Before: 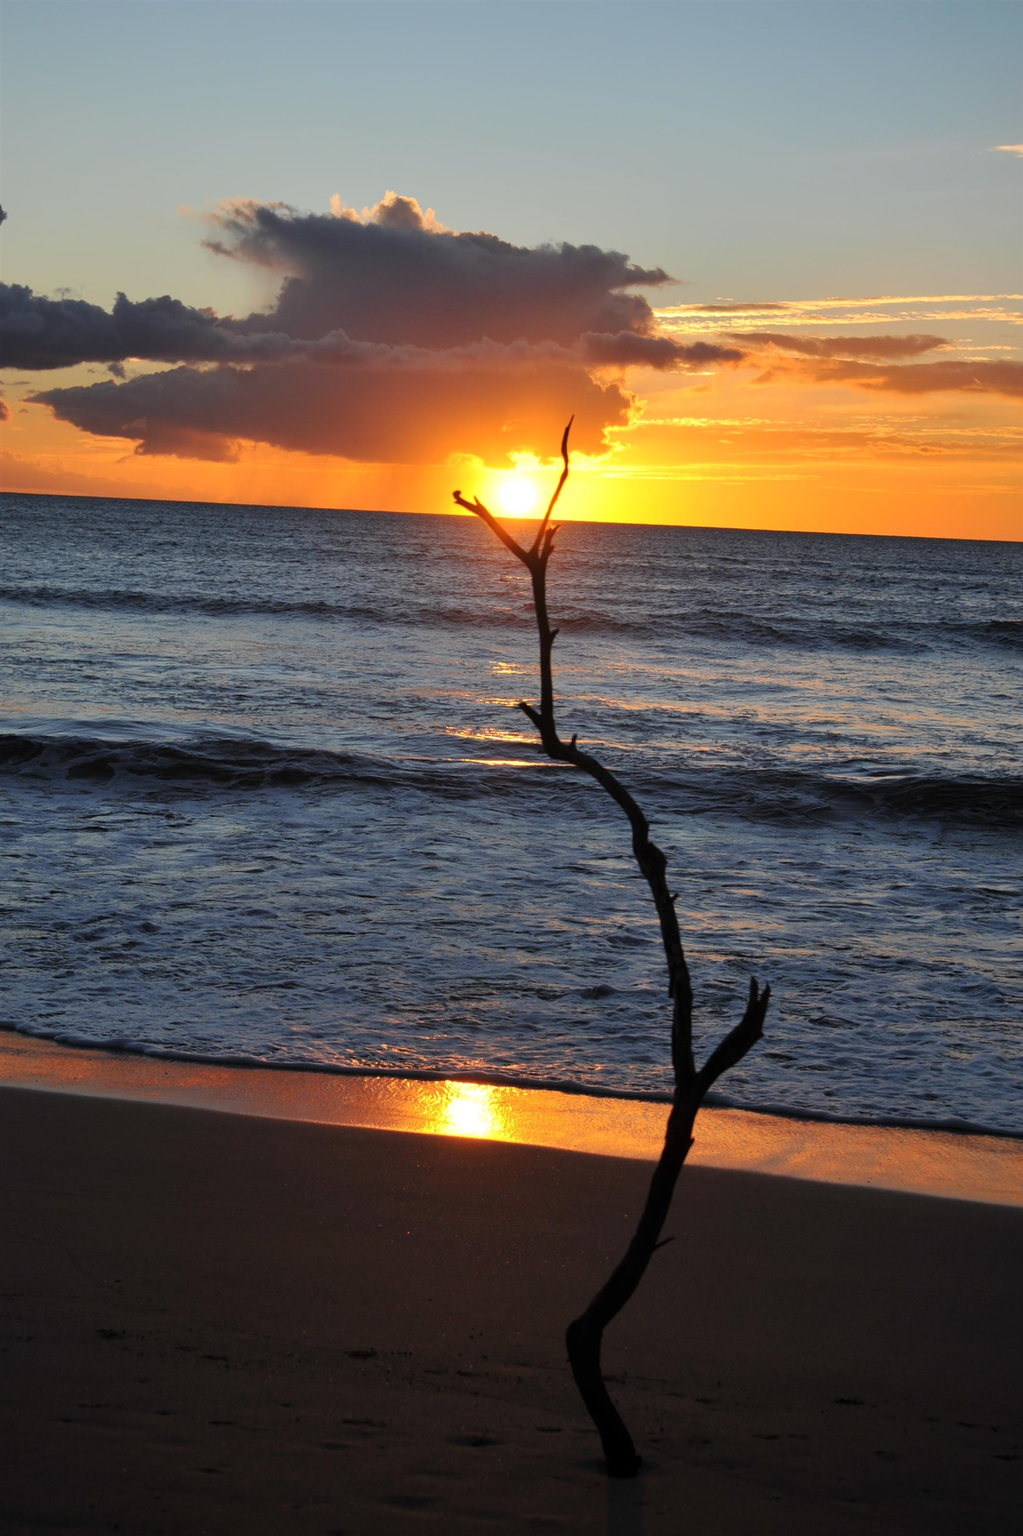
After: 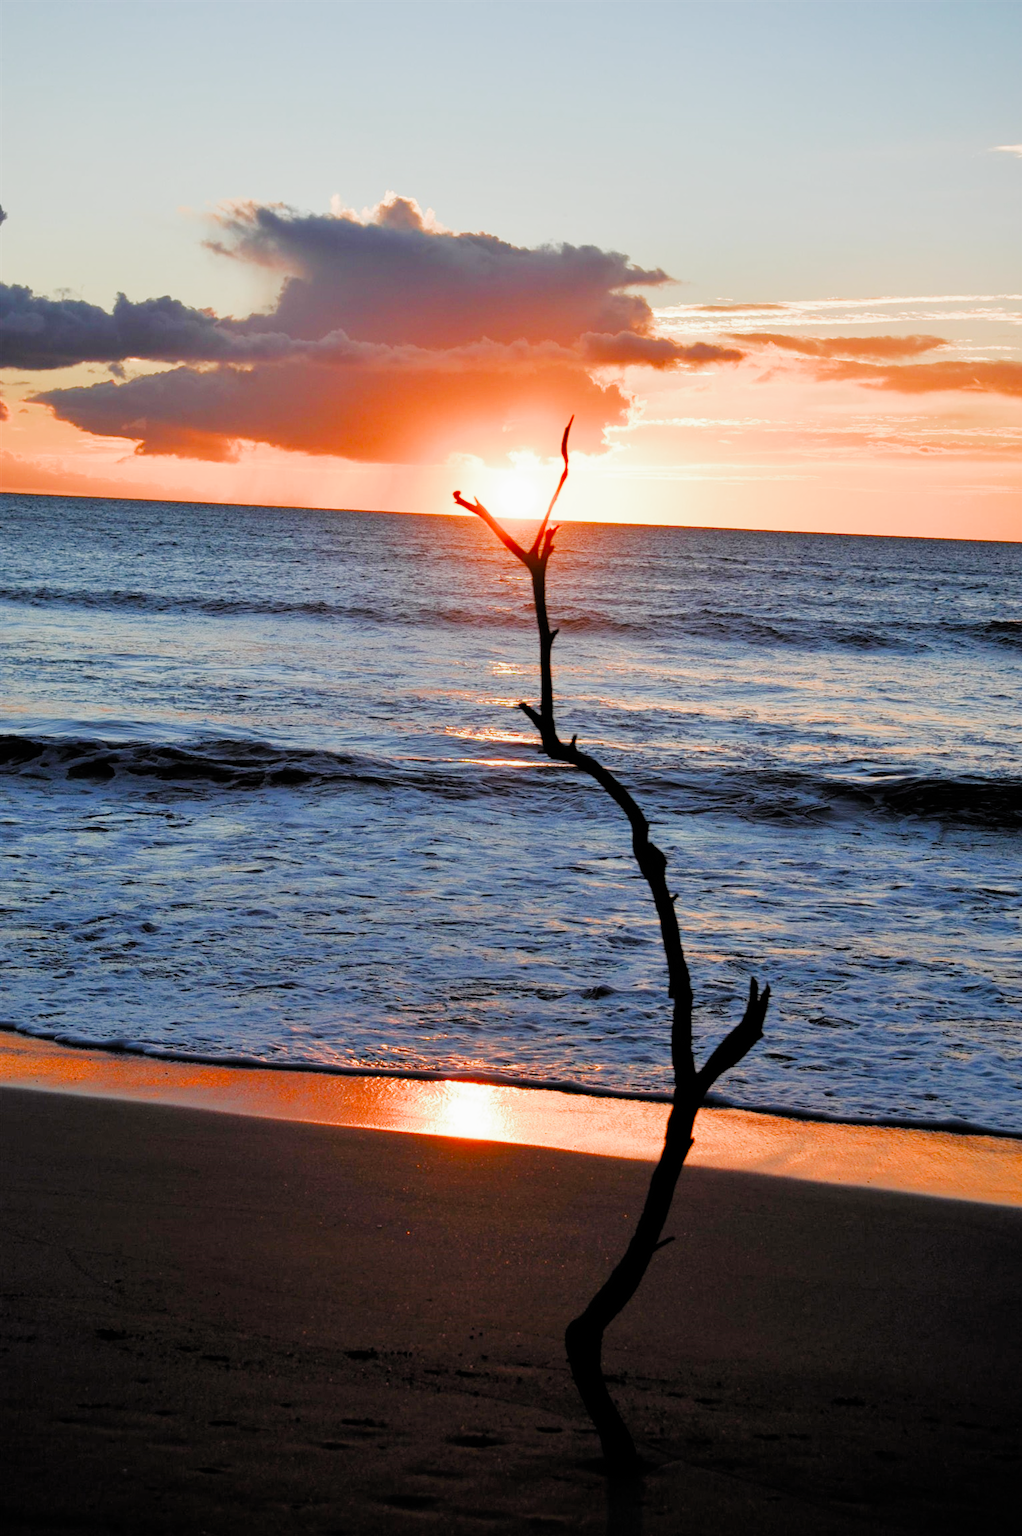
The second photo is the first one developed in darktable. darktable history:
exposure: black level correction 0.001, exposure 1.719 EV, compensate exposure bias true, compensate highlight preservation false
filmic rgb: black relative exposure -4.4 EV, white relative exposure 5 EV, threshold 3 EV, hardness 2.23, latitude 40.06%, contrast 1.15, highlights saturation mix 10%, shadows ↔ highlights balance 1.04%, preserve chrominance RGB euclidean norm (legacy), color science v4 (2020), enable highlight reconstruction true
